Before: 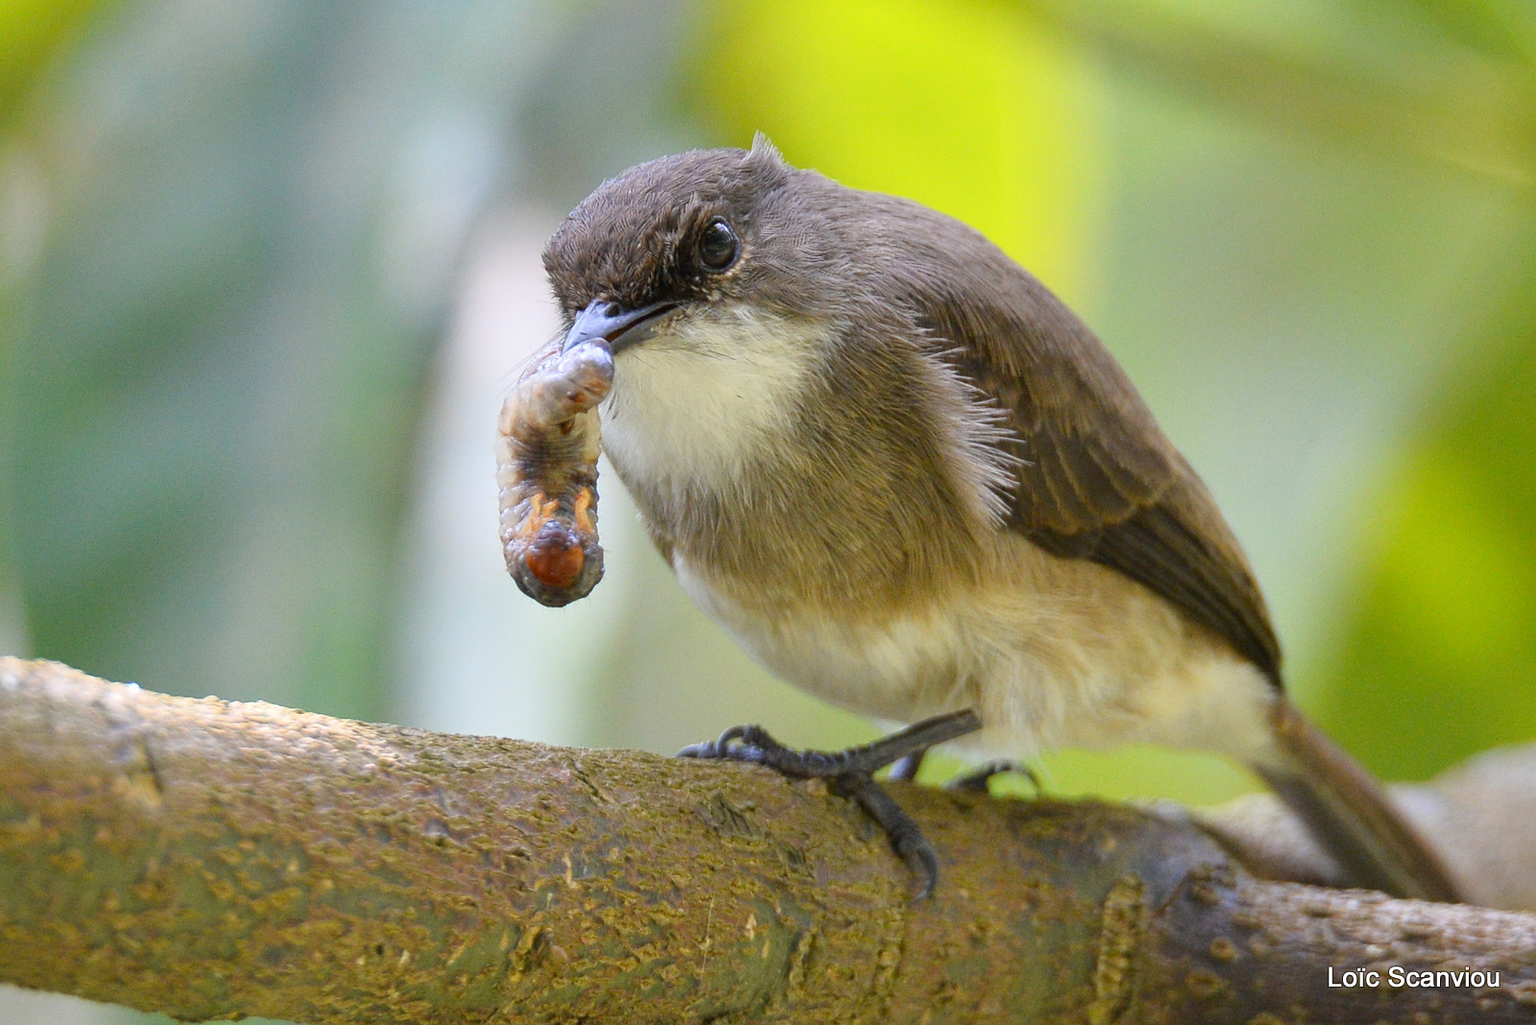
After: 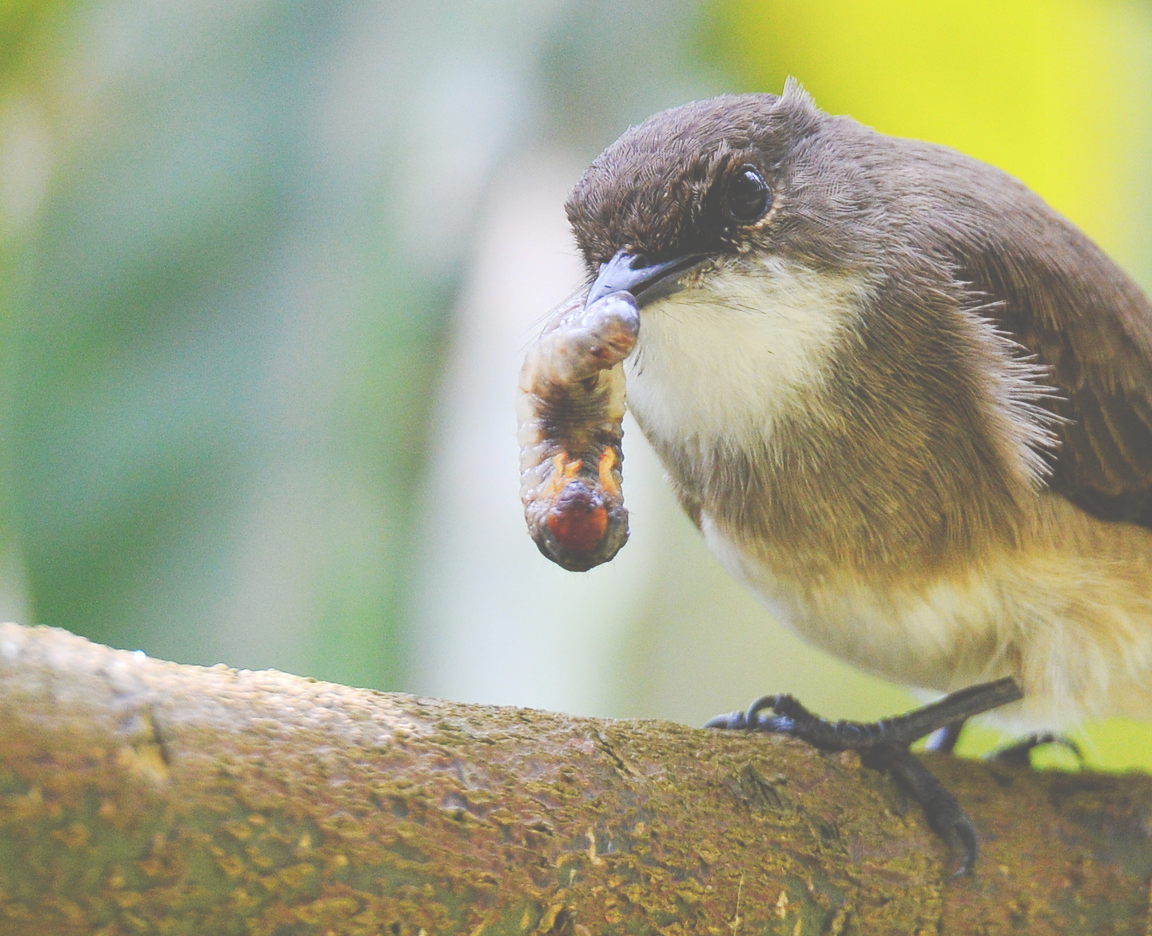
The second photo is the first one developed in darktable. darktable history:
tone curve: curves: ch0 [(0, 0) (0.003, 0.319) (0.011, 0.319) (0.025, 0.319) (0.044, 0.323) (0.069, 0.324) (0.1, 0.328) (0.136, 0.329) (0.177, 0.337) (0.224, 0.351) (0.277, 0.373) (0.335, 0.413) (0.399, 0.458) (0.468, 0.533) (0.543, 0.617) (0.623, 0.71) (0.709, 0.783) (0.801, 0.849) (0.898, 0.911) (1, 1)], preserve colors none
crop: top 5.803%, right 27.864%, bottom 5.804%
